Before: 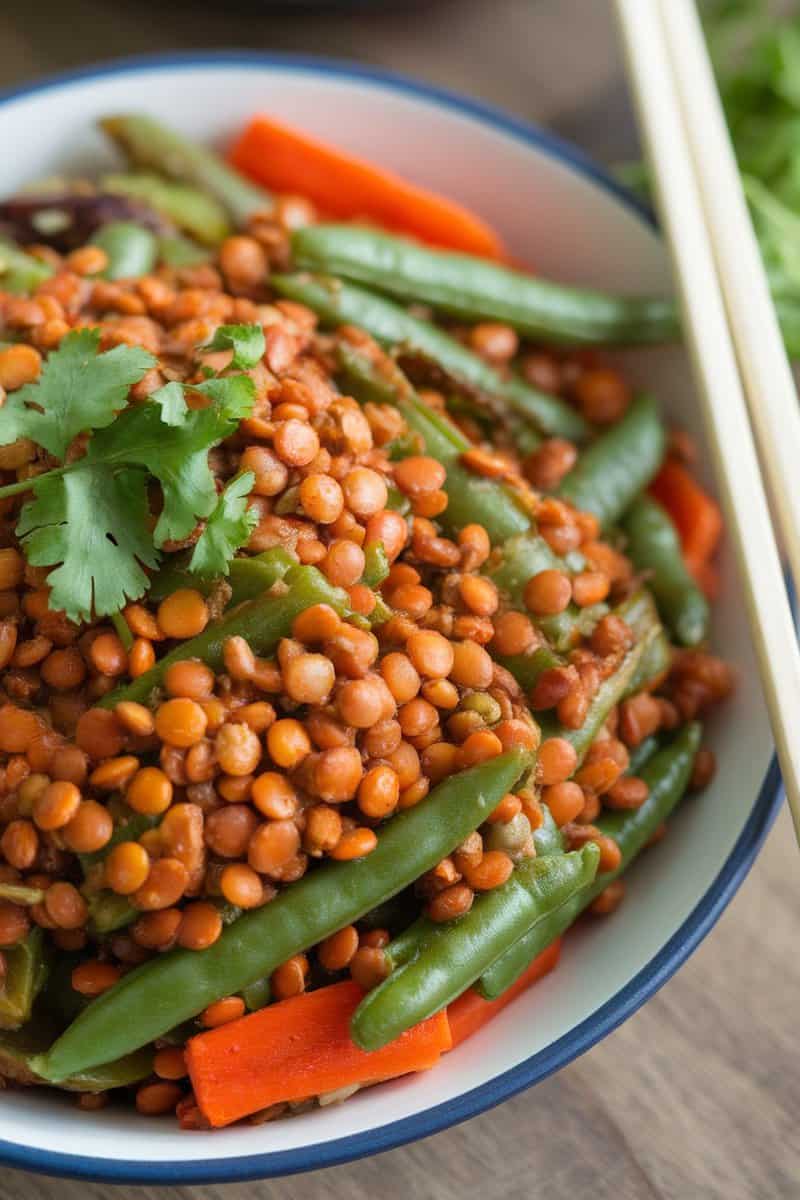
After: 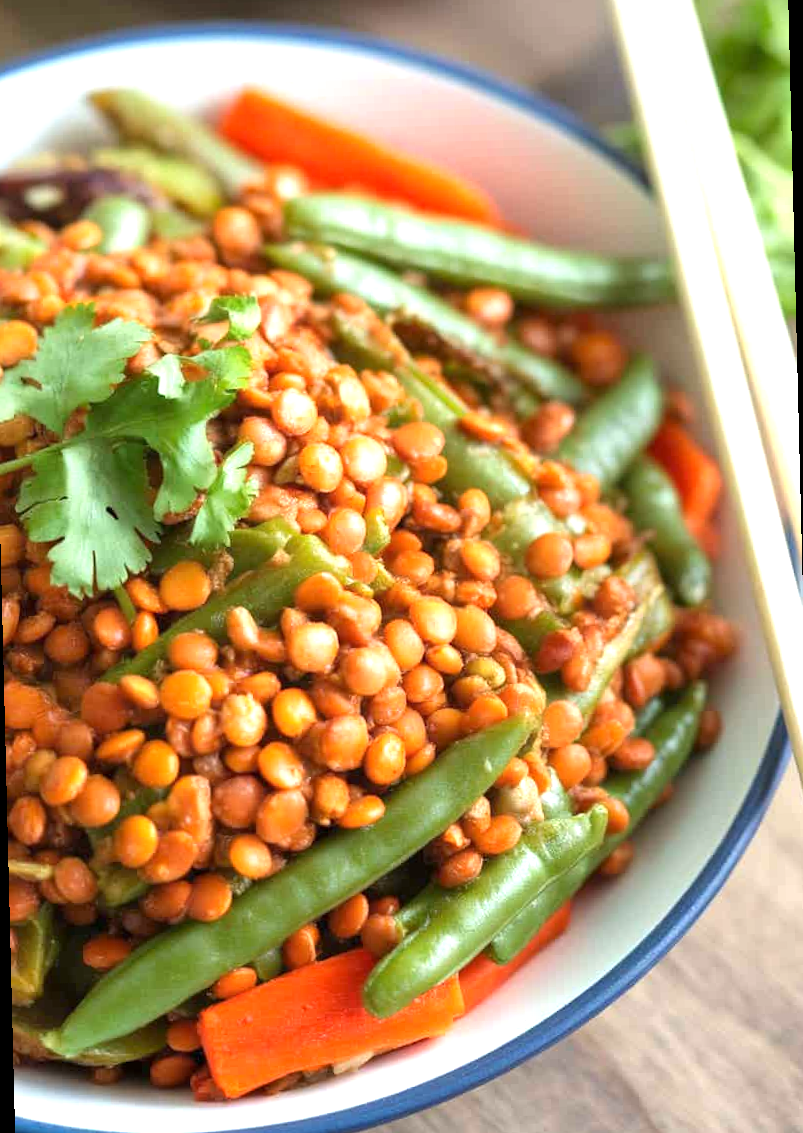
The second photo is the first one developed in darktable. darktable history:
rotate and perspective: rotation -1.42°, crop left 0.016, crop right 0.984, crop top 0.035, crop bottom 0.965
exposure: exposure 1 EV, compensate highlight preservation false
